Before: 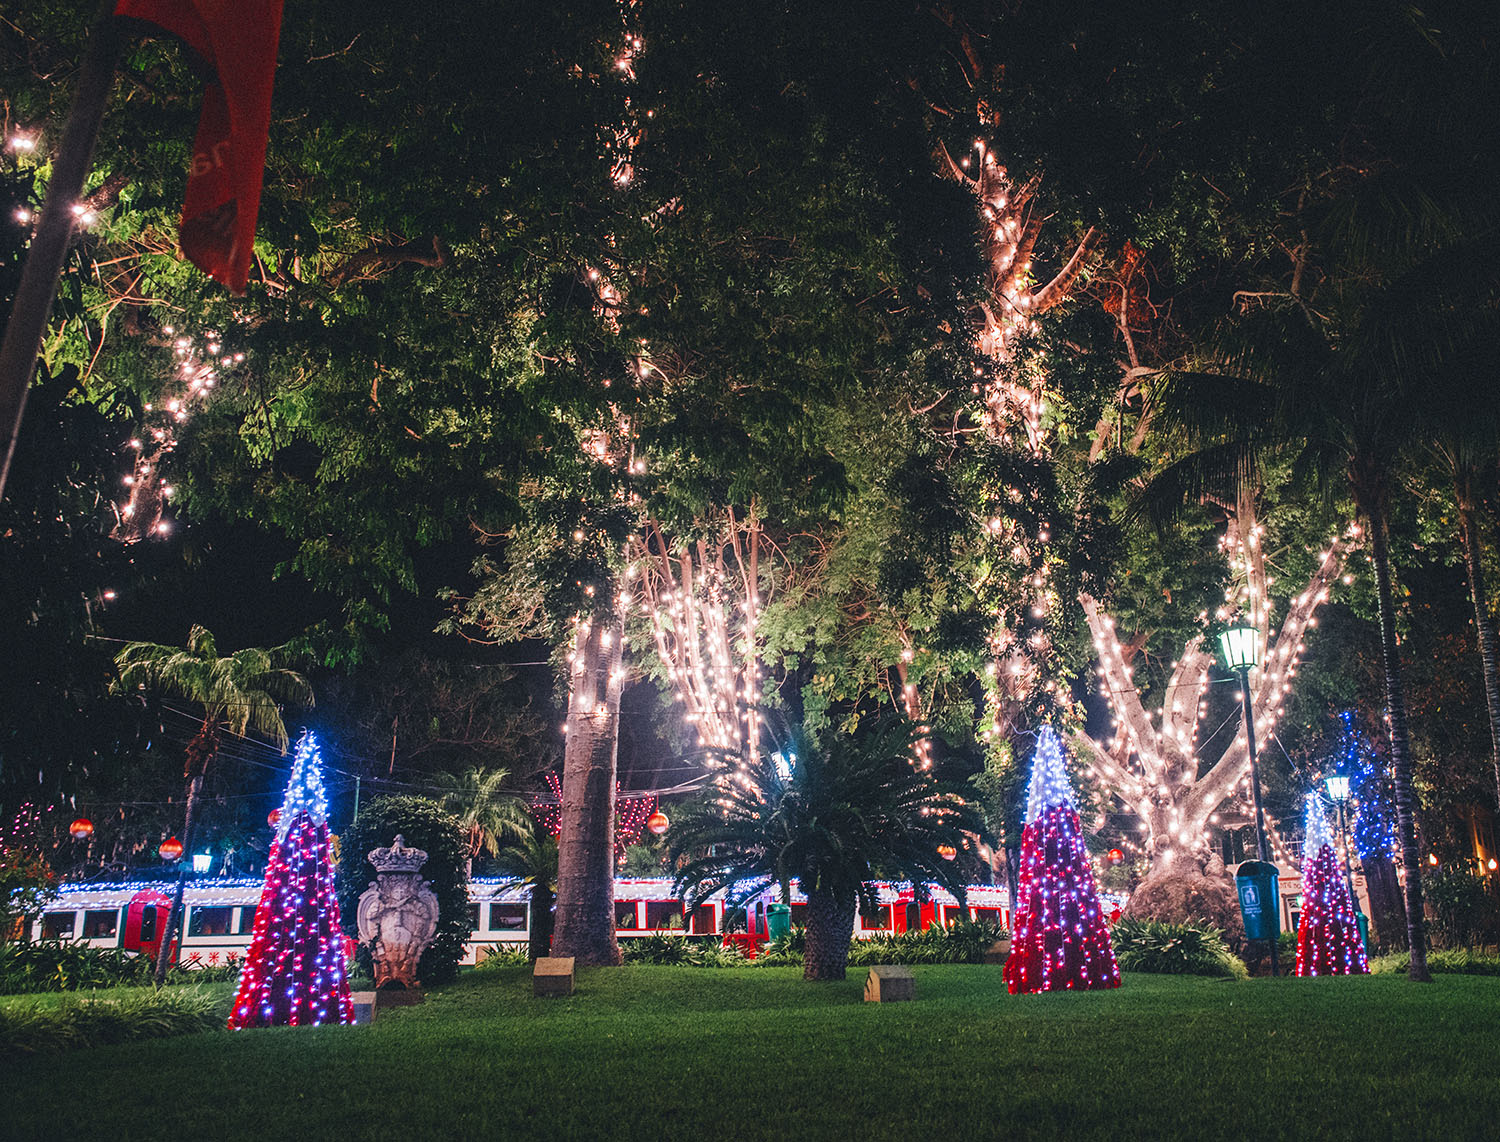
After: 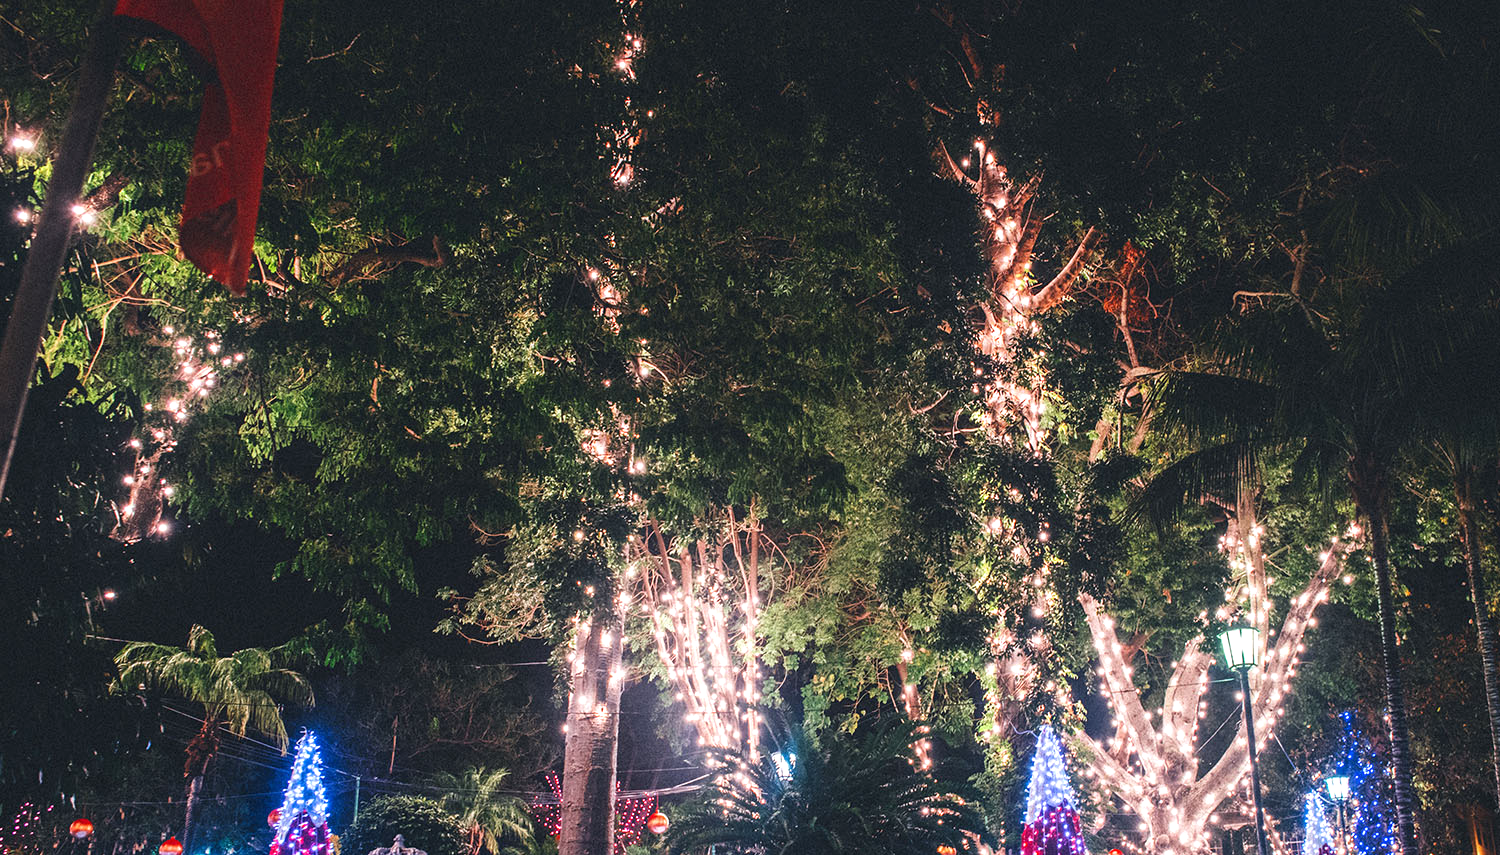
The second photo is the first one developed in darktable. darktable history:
crop: bottom 24.967%
exposure: exposure 0.3 EV, compensate highlight preservation false
